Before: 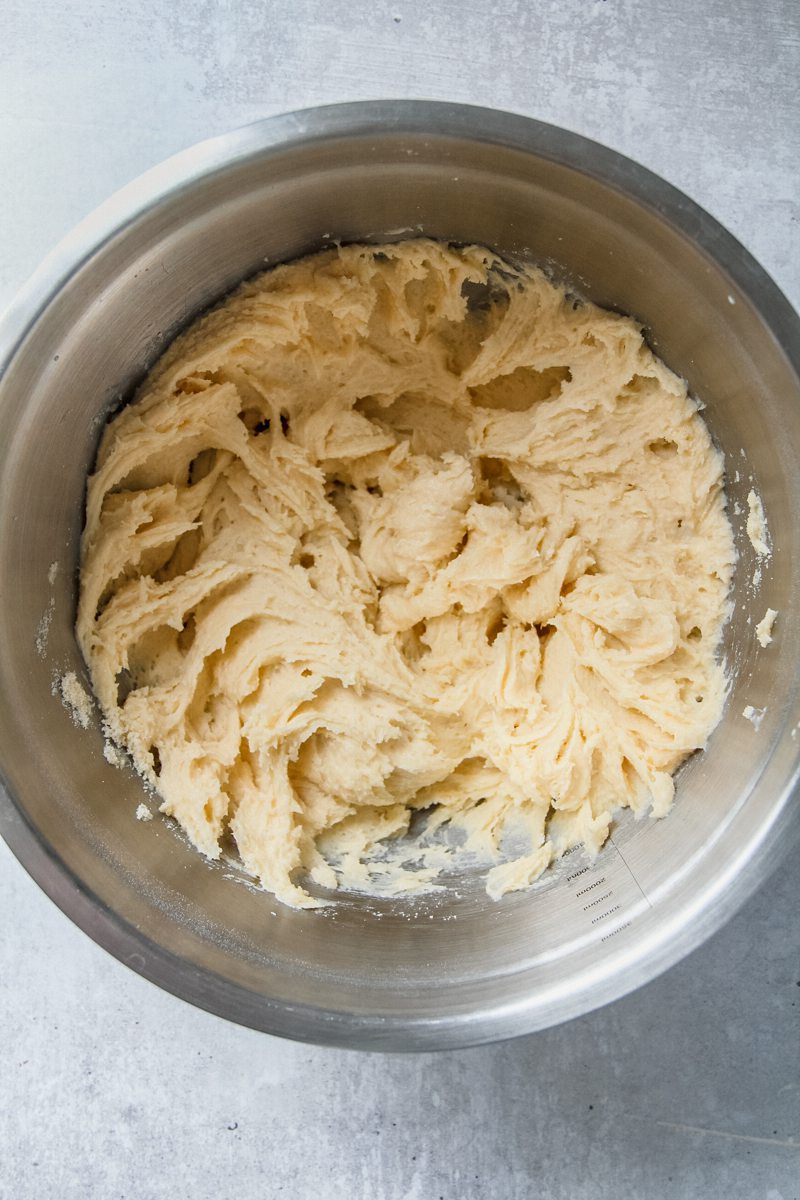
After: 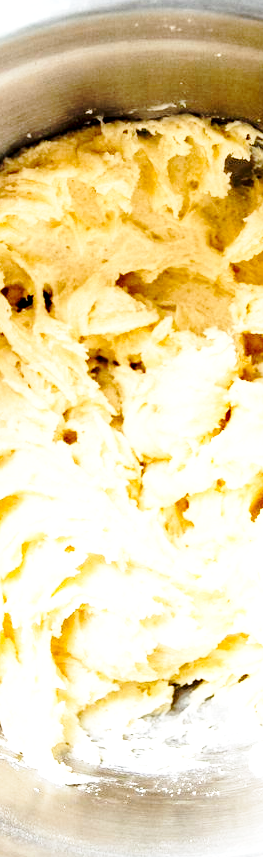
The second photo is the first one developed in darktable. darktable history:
tone equalizer: -8 EV -0.436 EV, -7 EV -0.407 EV, -6 EV -0.361 EV, -5 EV -0.196 EV, -3 EV 0.222 EV, -2 EV 0.313 EV, -1 EV 0.392 EV, +0 EV 0.392 EV, edges refinement/feathering 500, mask exposure compensation -1.57 EV, preserve details no
crop and rotate: left 29.752%, top 10.403%, right 37.257%, bottom 18.137%
exposure: black level correction 0.012, exposure 0.702 EV, compensate highlight preservation false
base curve: curves: ch0 [(0, 0) (0.032, 0.037) (0.105, 0.228) (0.435, 0.76) (0.856, 0.983) (1, 1)], preserve colors none
